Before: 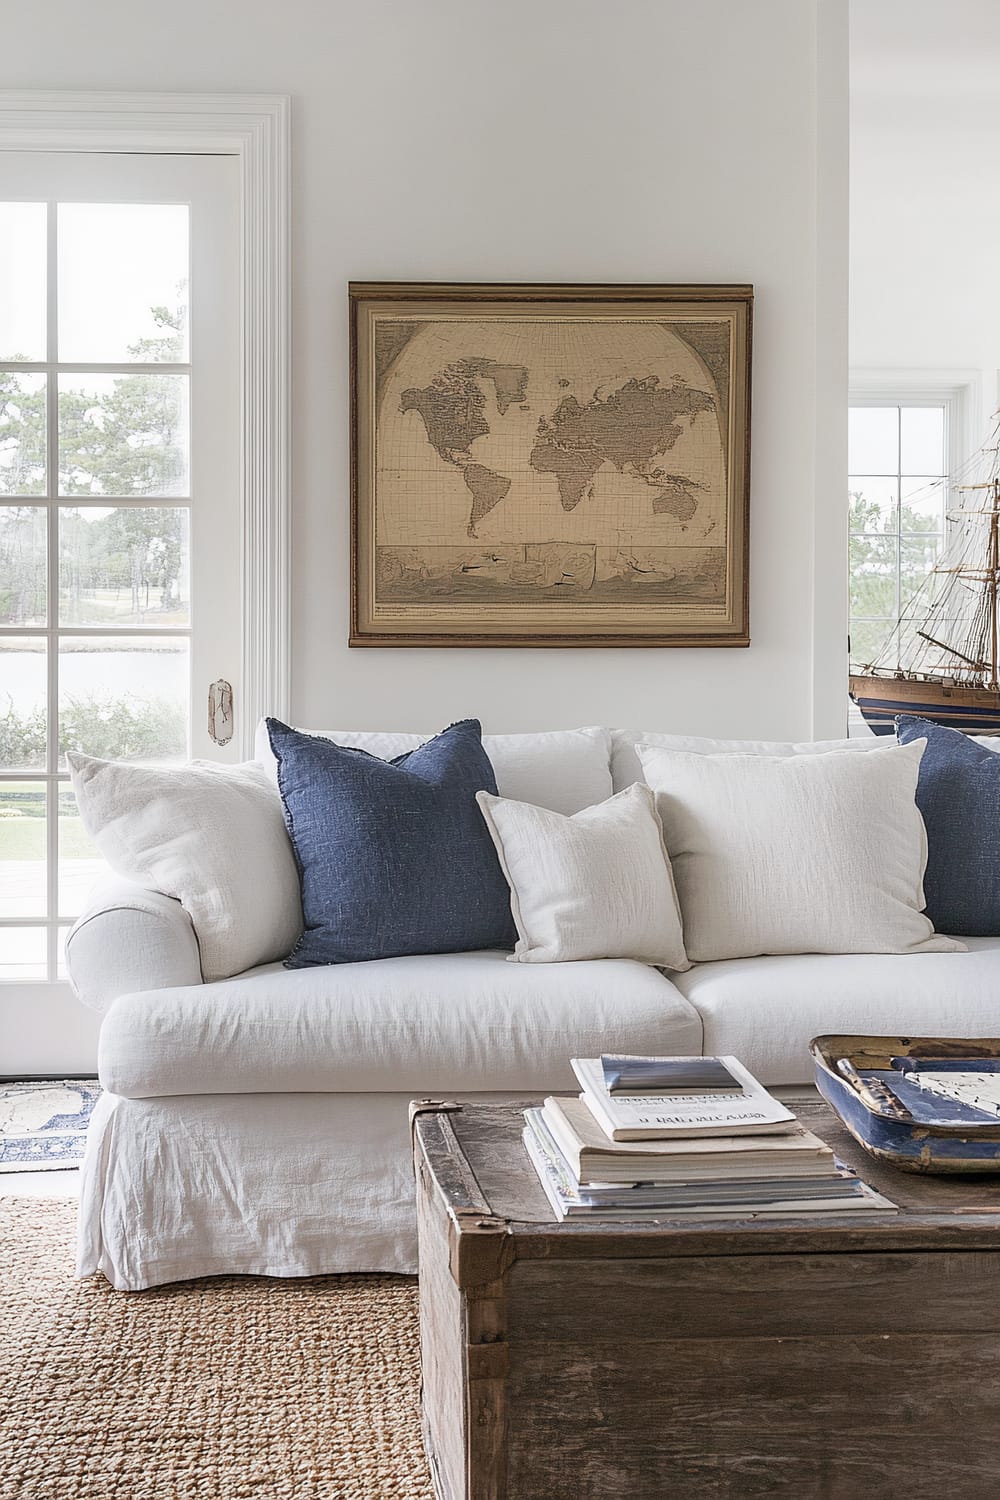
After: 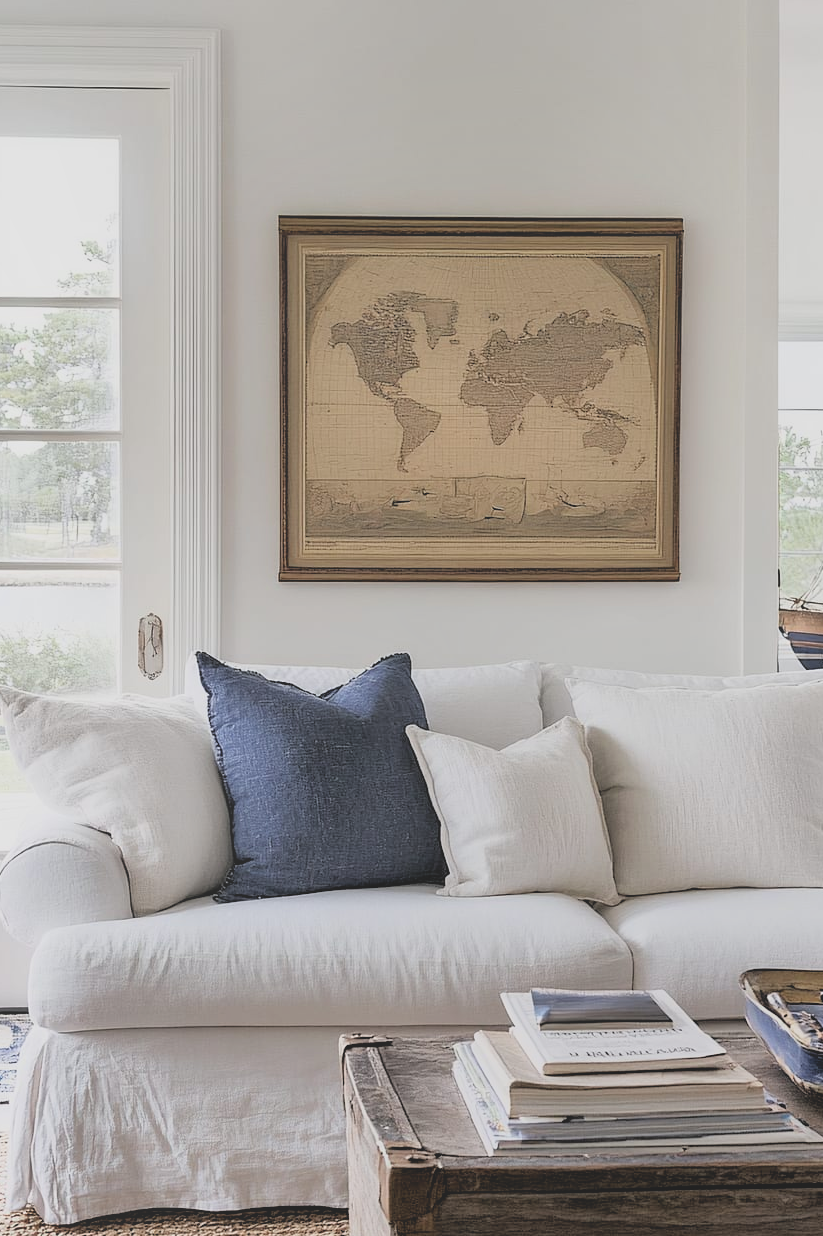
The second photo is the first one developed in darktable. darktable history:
contrast brightness saturation: saturation -0.103
filmic rgb: black relative exposure -3.93 EV, white relative exposure 3.12 EV, threshold 2.97 EV, hardness 2.87, color science v6 (2022), enable highlight reconstruction true
exposure: exposure 0.204 EV, compensate exposure bias true, compensate highlight preservation false
local contrast: detail 71%
shadows and highlights: shadows 33.76, highlights -47.01, compress 49.59%, soften with gaussian
crop and rotate: left 7.042%, top 4.441%, right 10.57%, bottom 13.103%
